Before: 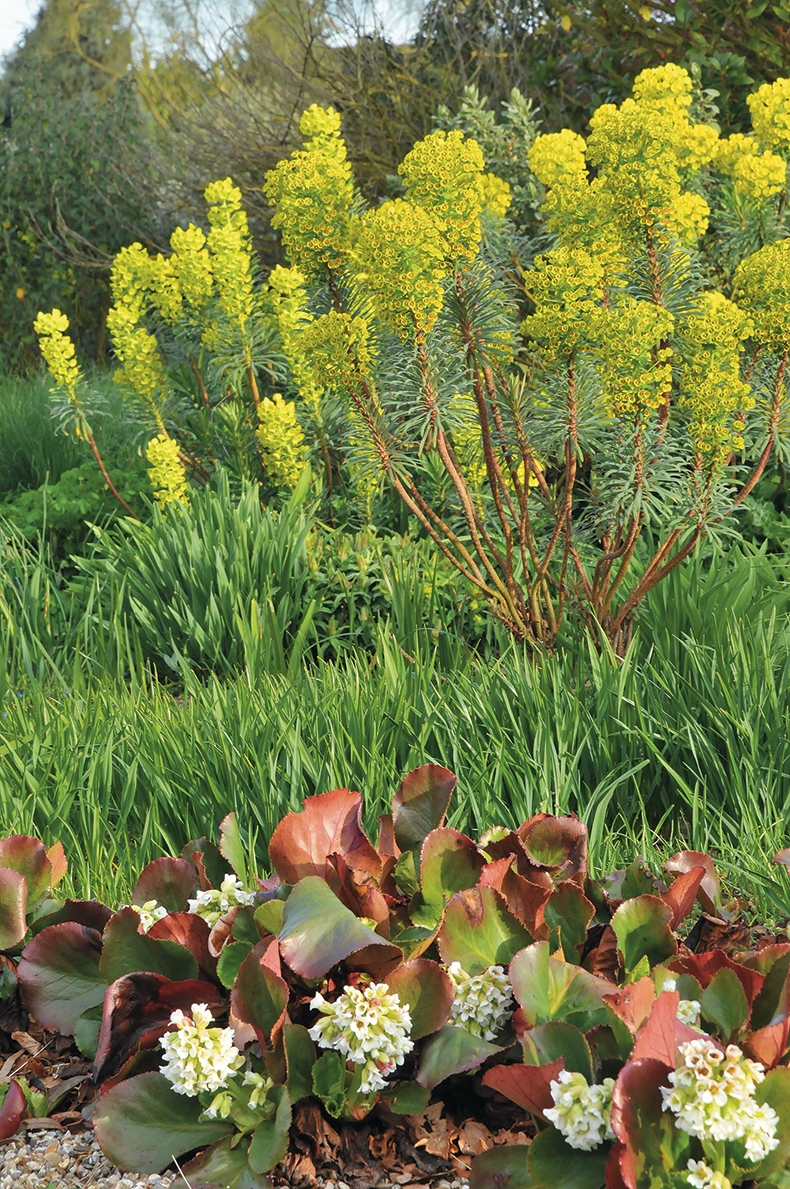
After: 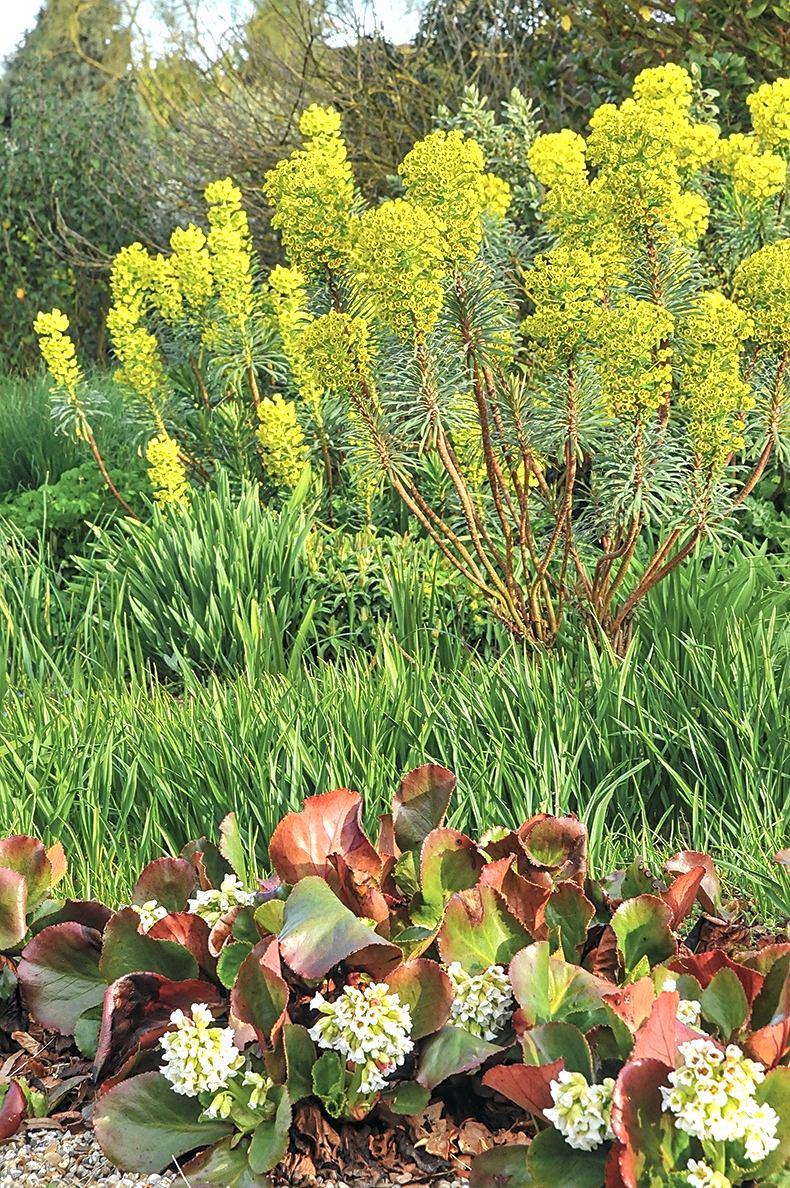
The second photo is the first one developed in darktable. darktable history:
local contrast: on, module defaults
sharpen: on, module defaults
crop: bottom 0.052%
exposure: exposure 0.56 EV, compensate highlight preservation false
